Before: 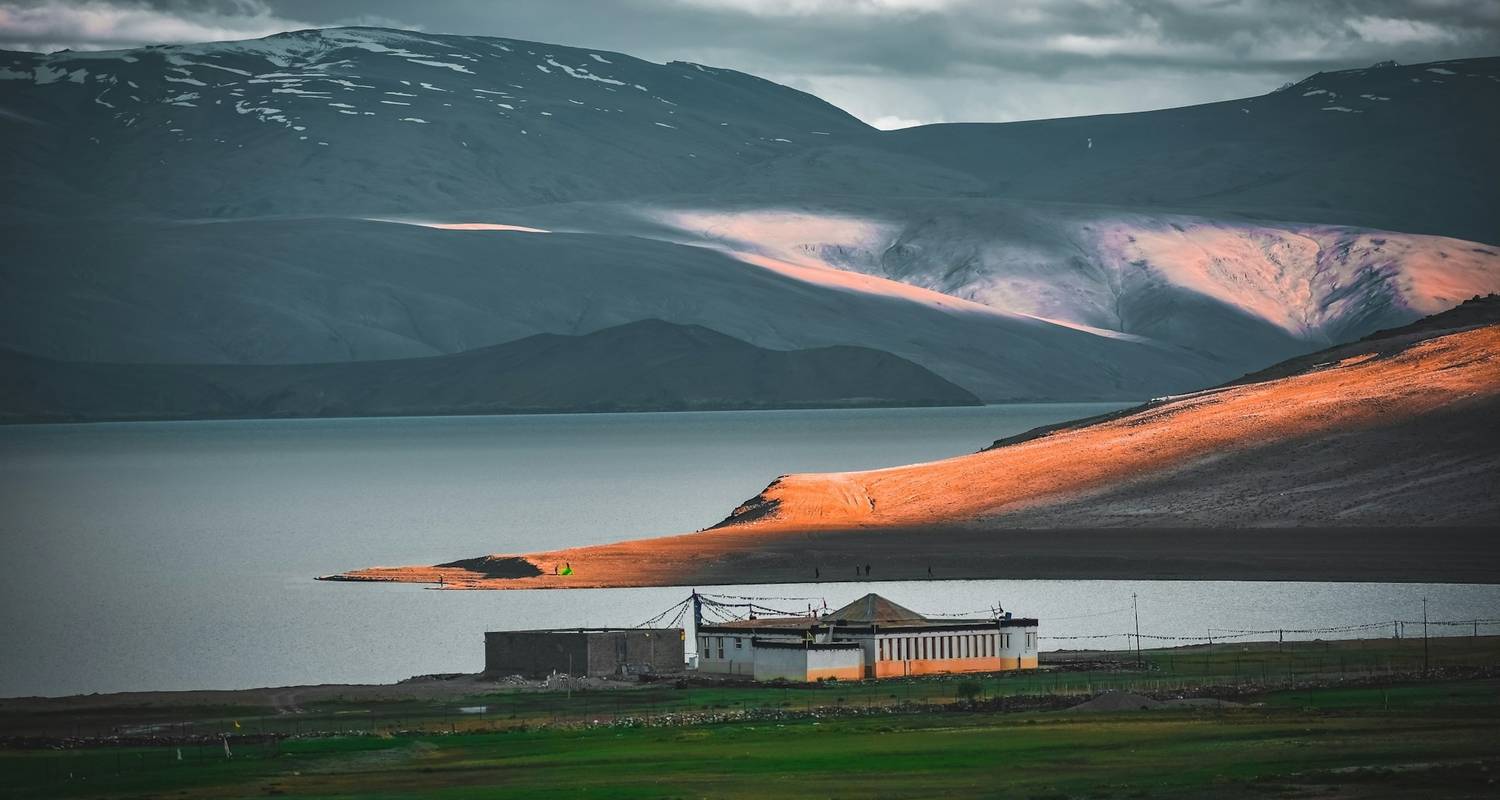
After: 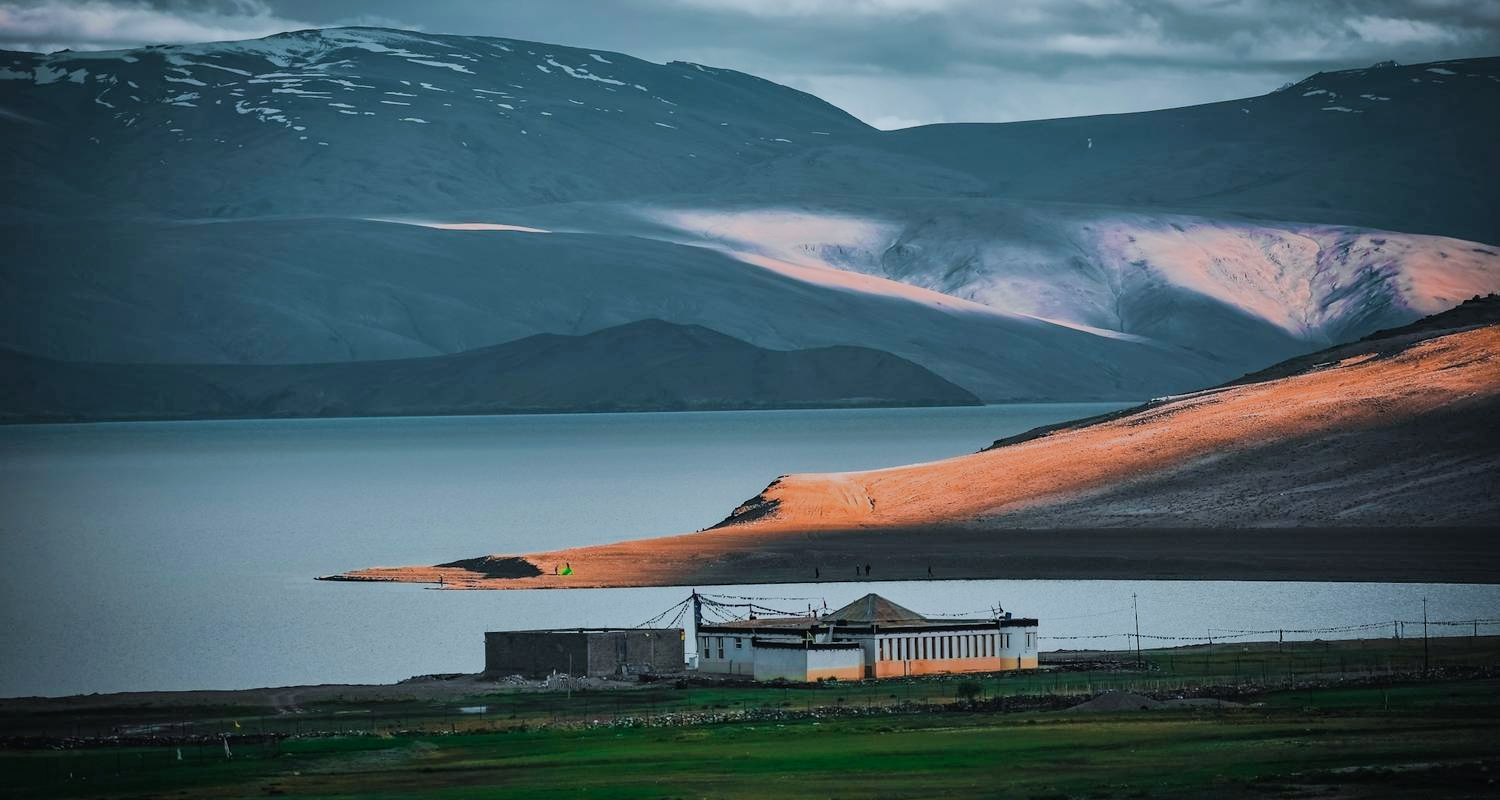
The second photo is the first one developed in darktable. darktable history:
color calibration: illuminant F (fluorescent), F source F9 (Cool White Deluxe 4150 K) – high CRI, x 0.374, y 0.373, temperature 4151.13 K, gamut compression 0.971
filmic rgb: black relative exposure -7.65 EV, white relative exposure 4.56 EV, hardness 3.61, contrast 1.053
